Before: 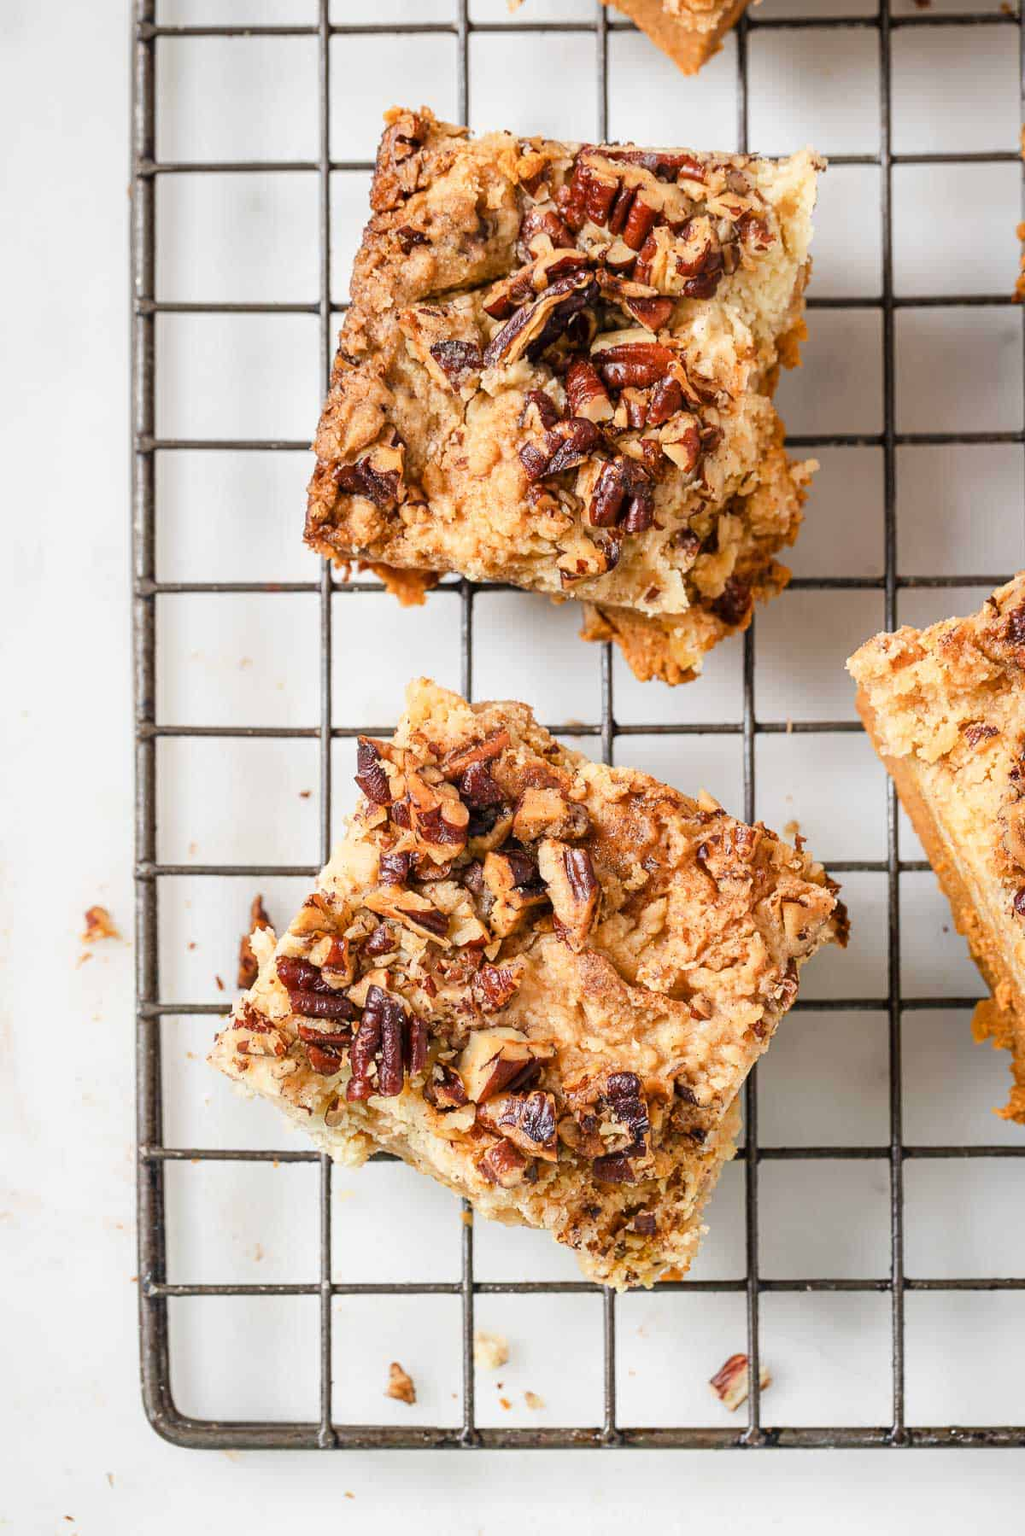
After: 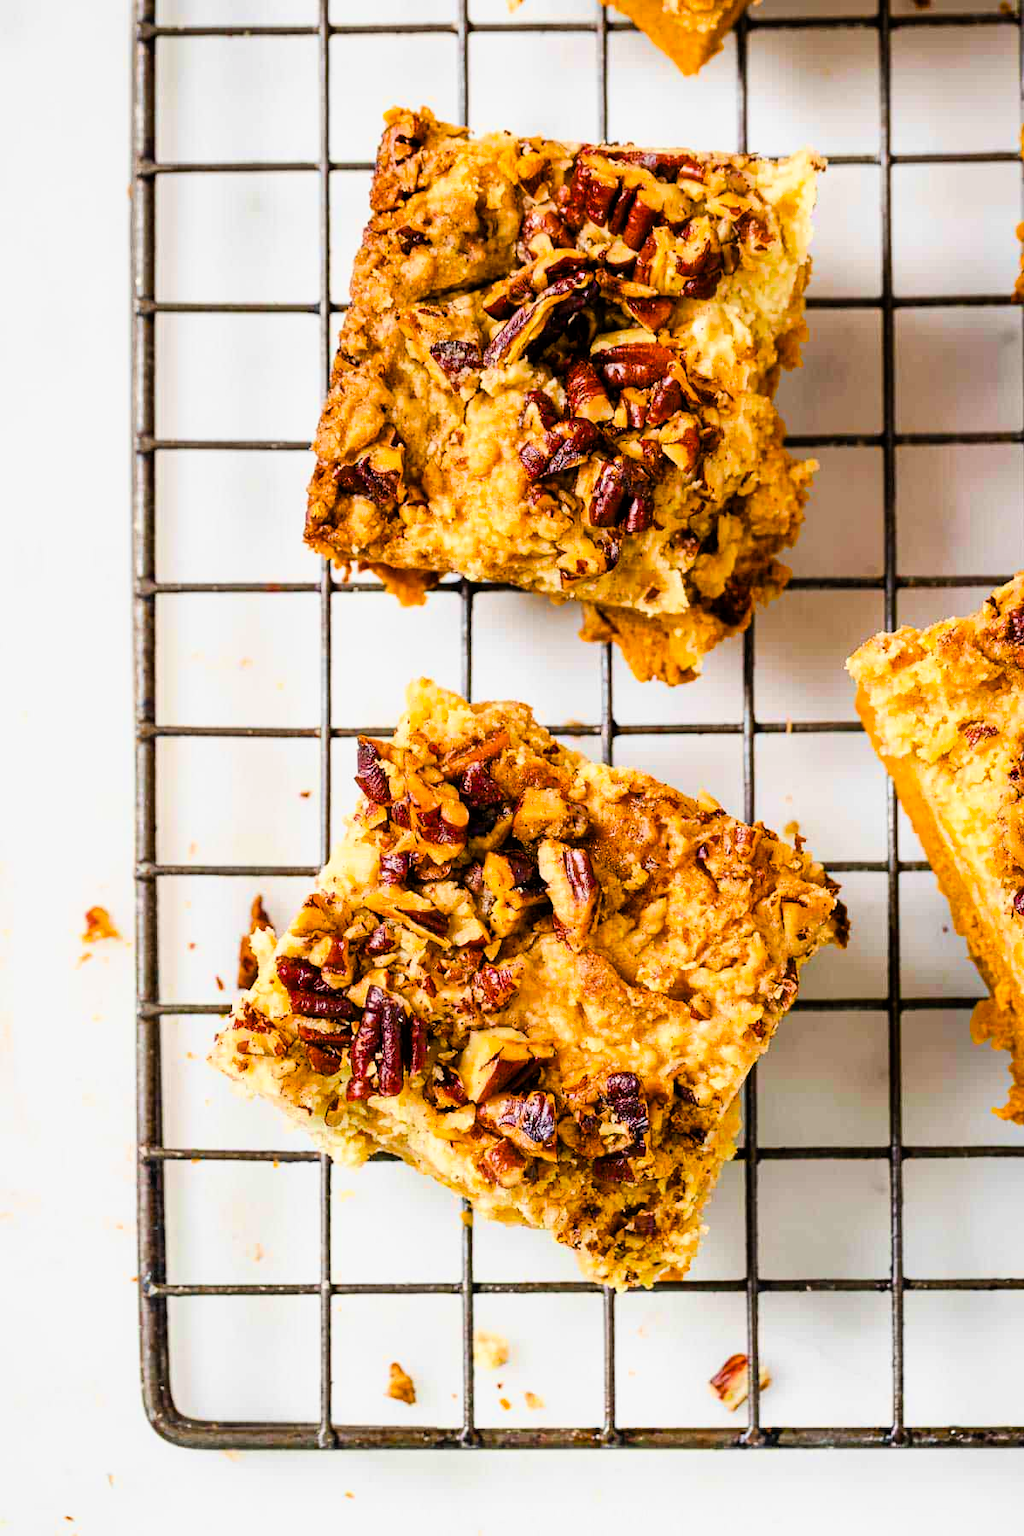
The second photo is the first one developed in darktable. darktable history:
filmic rgb: black relative exposure -7.82 EV, white relative exposure 4.29 EV, hardness 3.86, color science v6 (2022)
color balance rgb: linear chroma grading › global chroma 9%, perceptual saturation grading › global saturation 36%, perceptual saturation grading › shadows 35%, perceptual brilliance grading › global brilliance 15%, perceptual brilliance grading › shadows -35%, global vibrance 15%
tone curve: curves: ch0 [(0, 0) (0.003, 0.002) (0.011, 0.01) (0.025, 0.022) (0.044, 0.039) (0.069, 0.061) (0.1, 0.088) (0.136, 0.126) (0.177, 0.167) (0.224, 0.211) (0.277, 0.27) (0.335, 0.335) (0.399, 0.407) (0.468, 0.485) (0.543, 0.569) (0.623, 0.659) (0.709, 0.756) (0.801, 0.851) (0.898, 0.961) (1, 1)], preserve colors none
color balance: on, module defaults
